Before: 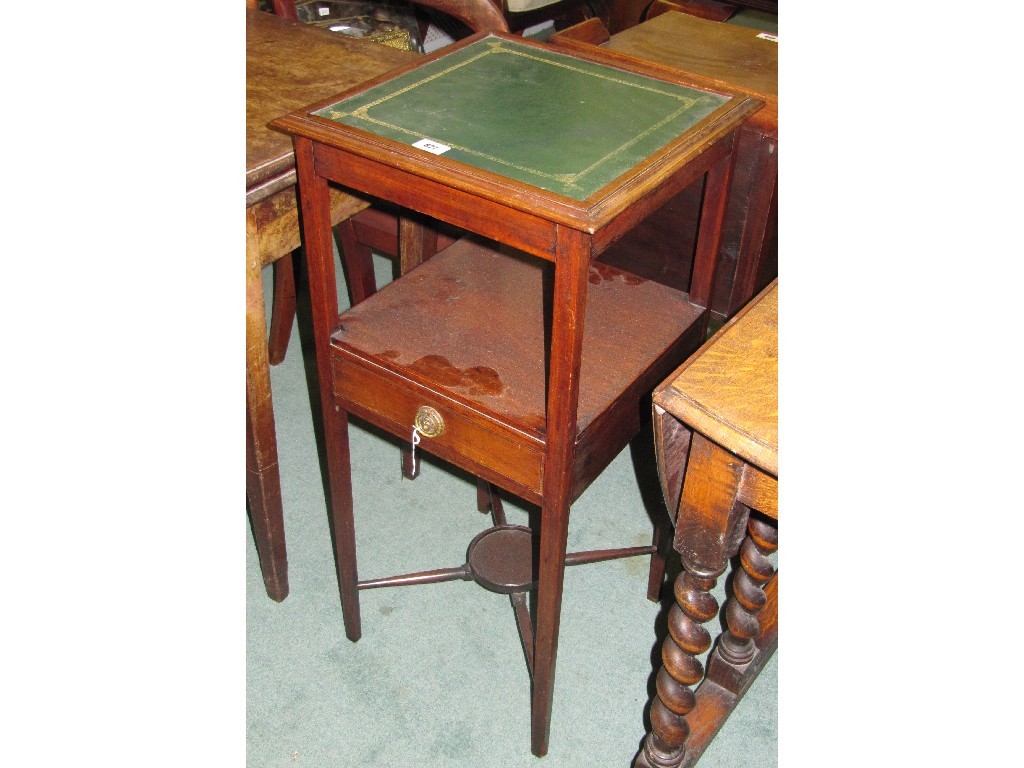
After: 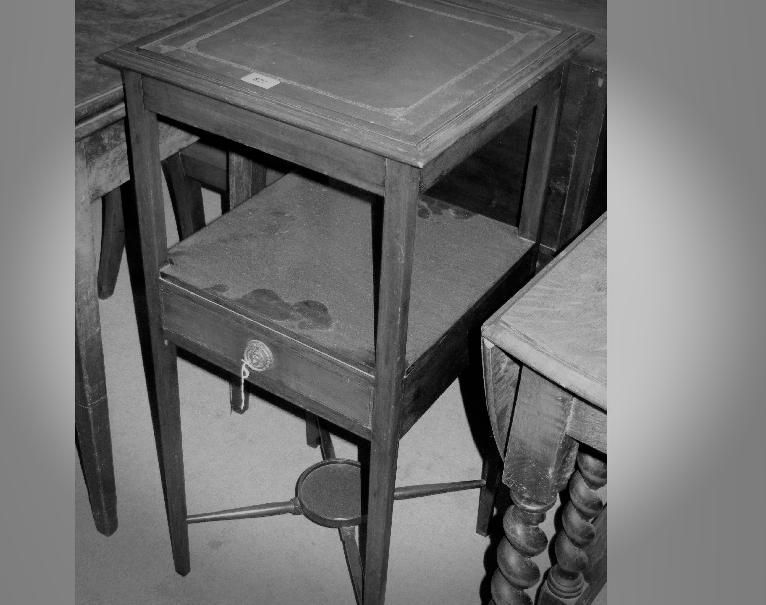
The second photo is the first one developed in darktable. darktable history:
monochrome: on, module defaults
crop: left 16.768%, top 8.653%, right 8.362%, bottom 12.485%
exposure: black level correction 0, compensate exposure bias true, compensate highlight preservation false
shadows and highlights: shadows 5, soften with gaussian
filmic rgb: black relative exposure -6.15 EV, white relative exposure 6.96 EV, hardness 2.23, color science v6 (2022)
color correction: highlights a* 9.03, highlights b* 8.71, shadows a* 40, shadows b* 40, saturation 0.8
vignetting: fall-off start 66.7%, fall-off radius 39.74%, brightness -0.576, saturation -0.258, automatic ratio true, width/height ratio 0.671, dithering 16-bit output
